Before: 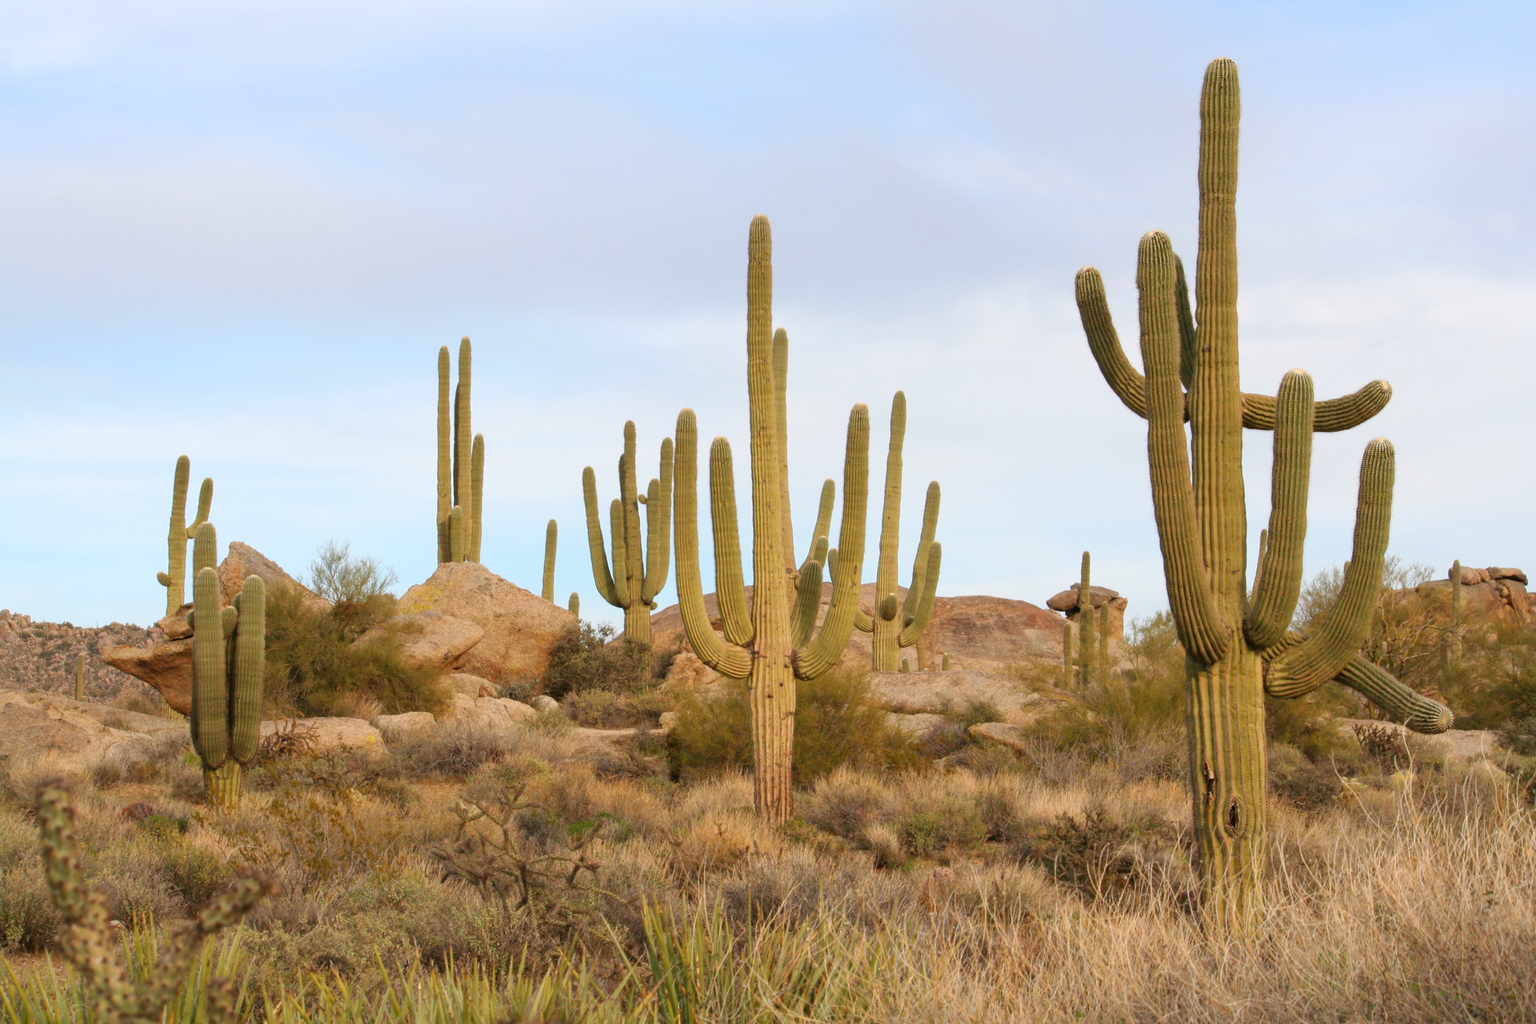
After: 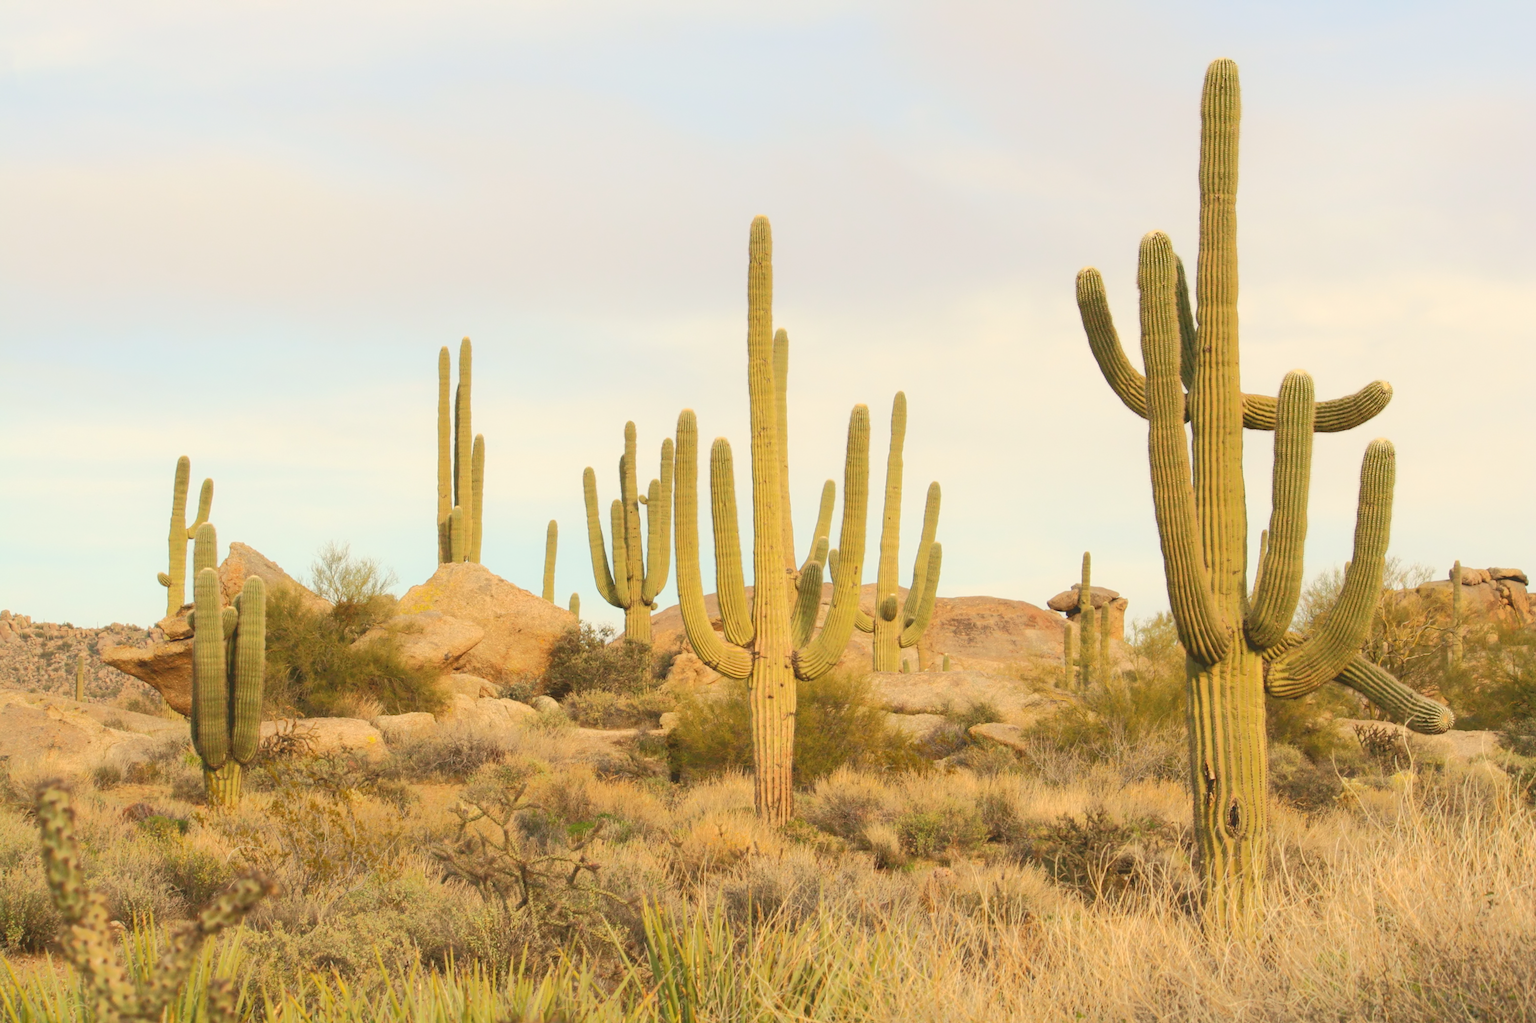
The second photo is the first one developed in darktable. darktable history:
color correction: highlights a* 1.47, highlights b* 17.78
crop: left 0.021%
tone curve: curves: ch0 [(0, 0) (0.003, 0.055) (0.011, 0.111) (0.025, 0.126) (0.044, 0.169) (0.069, 0.215) (0.1, 0.199) (0.136, 0.207) (0.177, 0.259) (0.224, 0.327) (0.277, 0.361) (0.335, 0.431) (0.399, 0.501) (0.468, 0.589) (0.543, 0.683) (0.623, 0.73) (0.709, 0.796) (0.801, 0.863) (0.898, 0.921) (1, 1)], color space Lab, independent channels, preserve colors none
contrast equalizer: octaves 7, y [[0.5, 0.5, 0.472, 0.5, 0.5, 0.5], [0.5 ×6], [0.5 ×6], [0 ×6], [0 ×6]]
